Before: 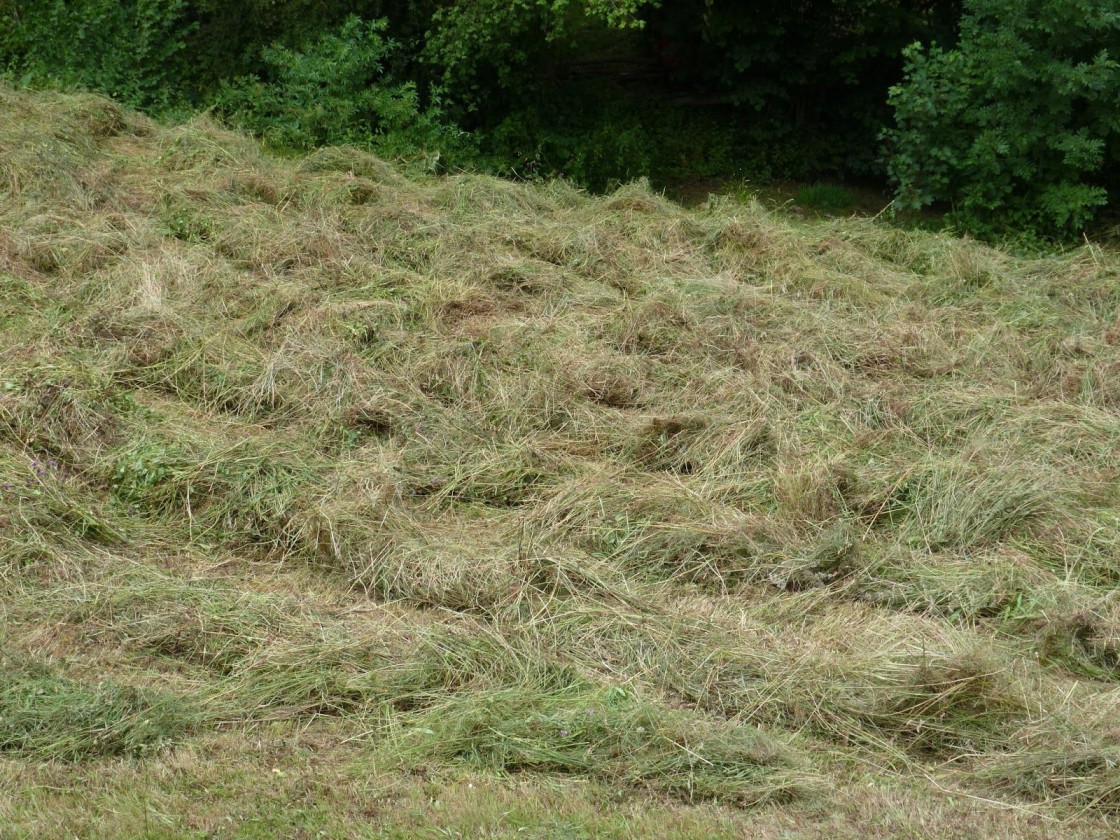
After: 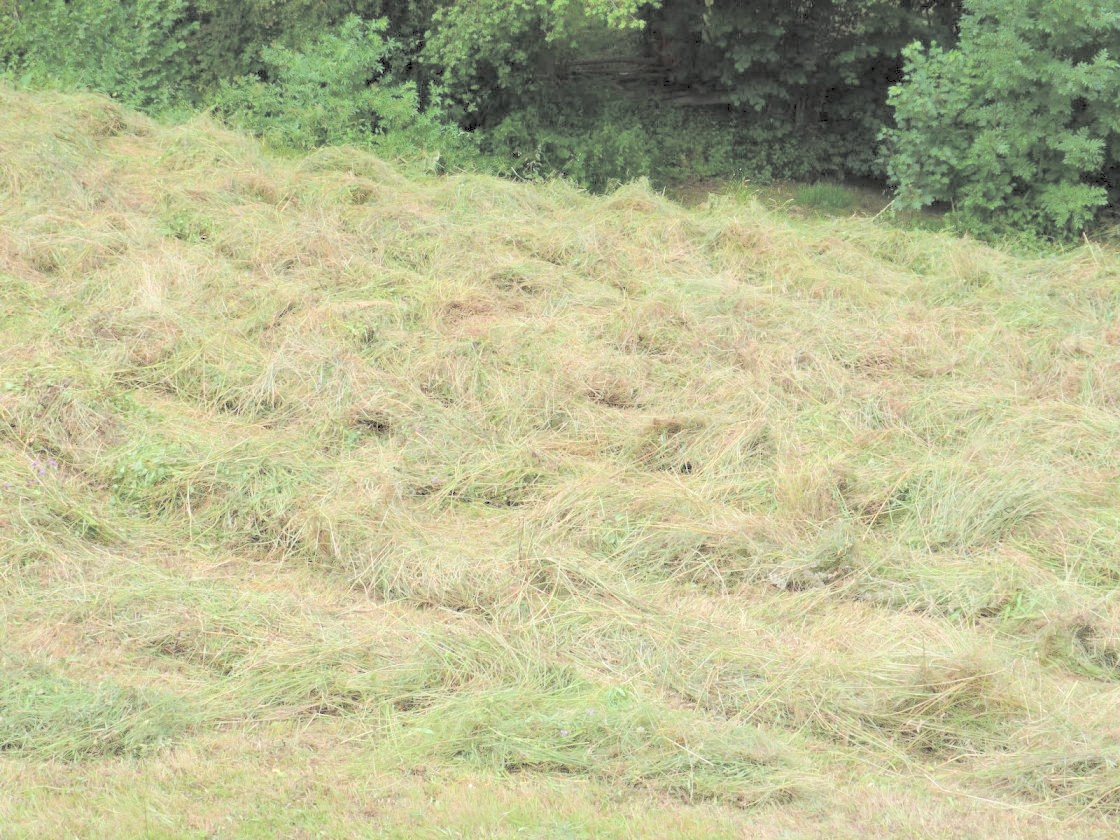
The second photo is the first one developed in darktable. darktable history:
contrast brightness saturation: brightness 1
contrast equalizer: octaves 7, y [[0.6 ×6], [0.55 ×6], [0 ×6], [0 ×6], [0 ×6]], mix 0.15
